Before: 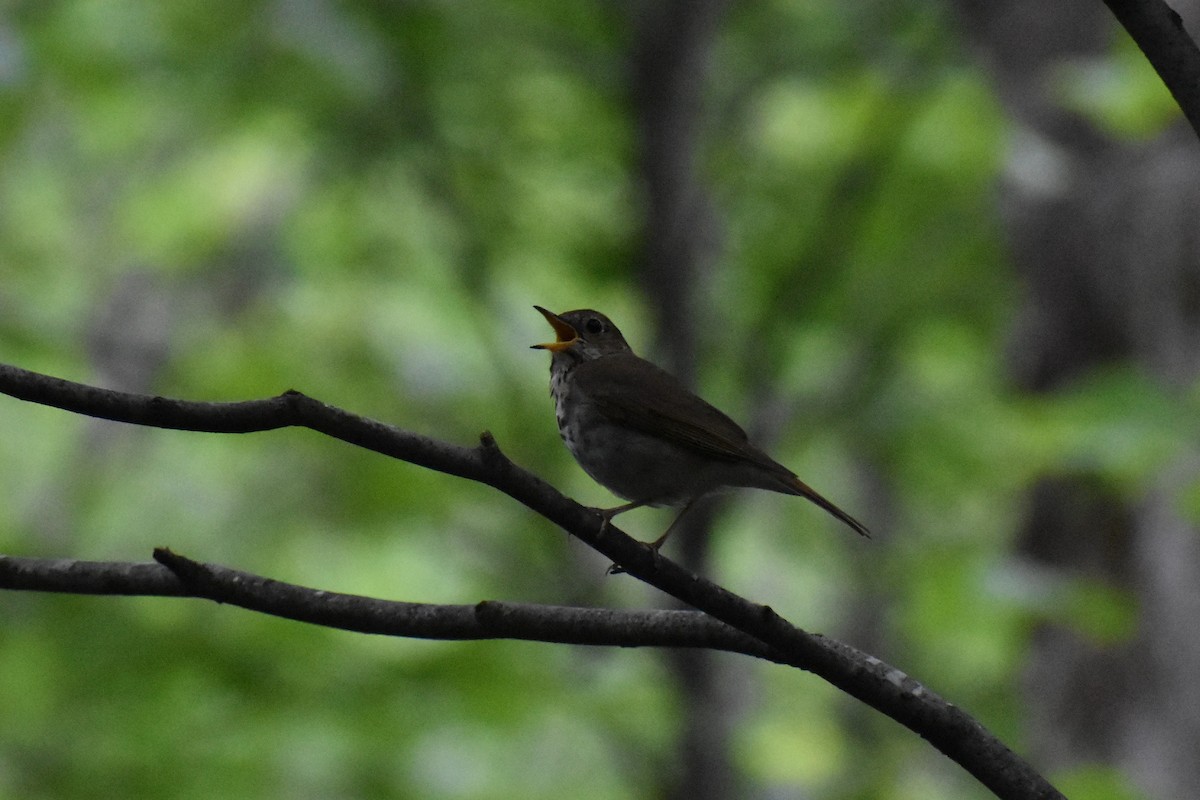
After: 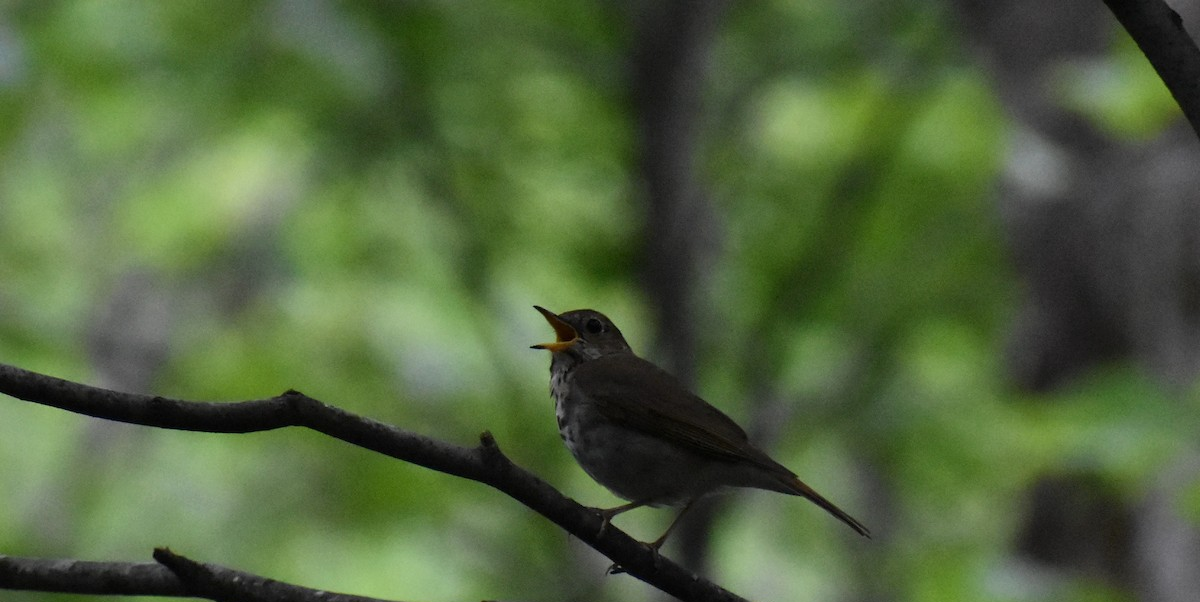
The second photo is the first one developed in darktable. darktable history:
crop: bottom 24.72%
contrast brightness saturation: contrast 0.072
